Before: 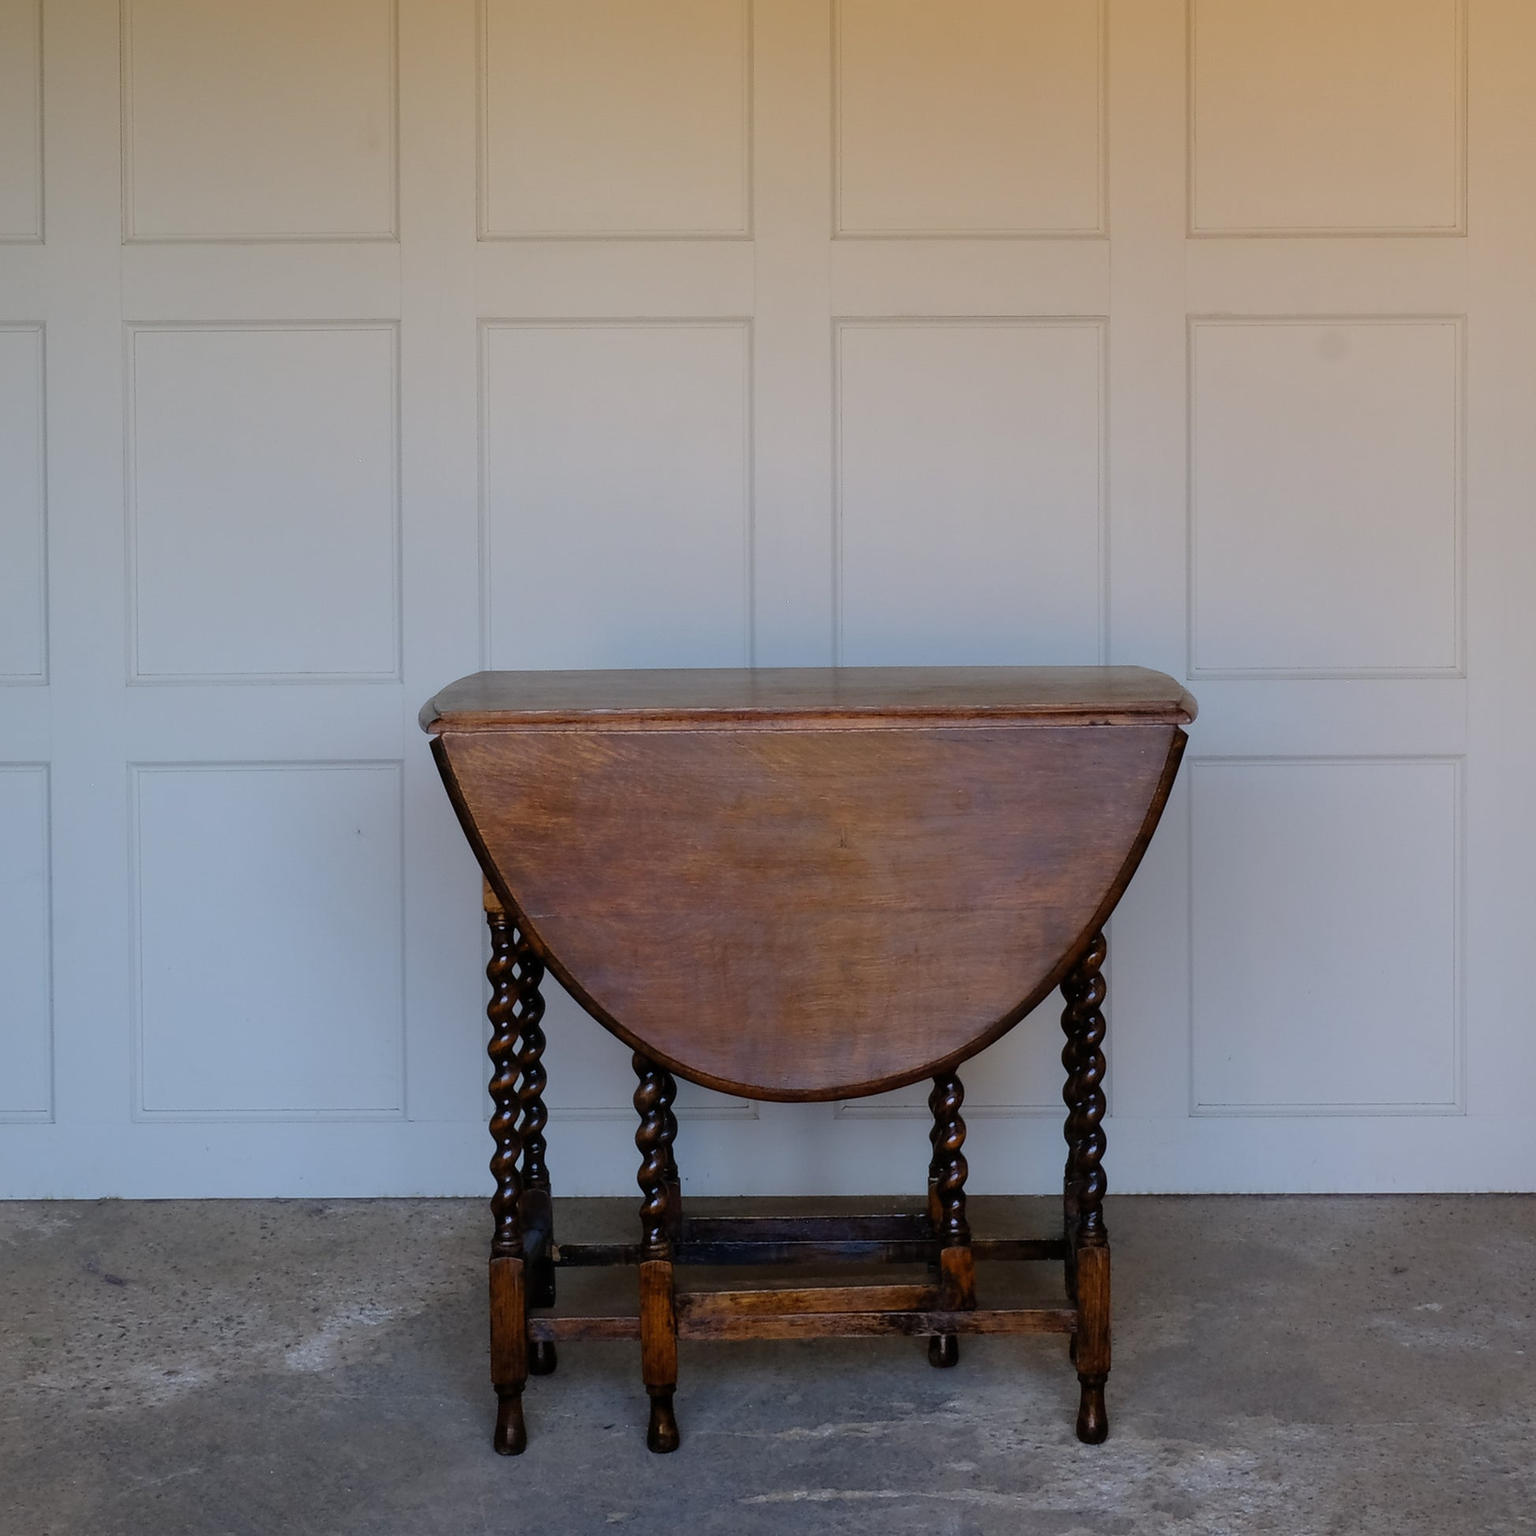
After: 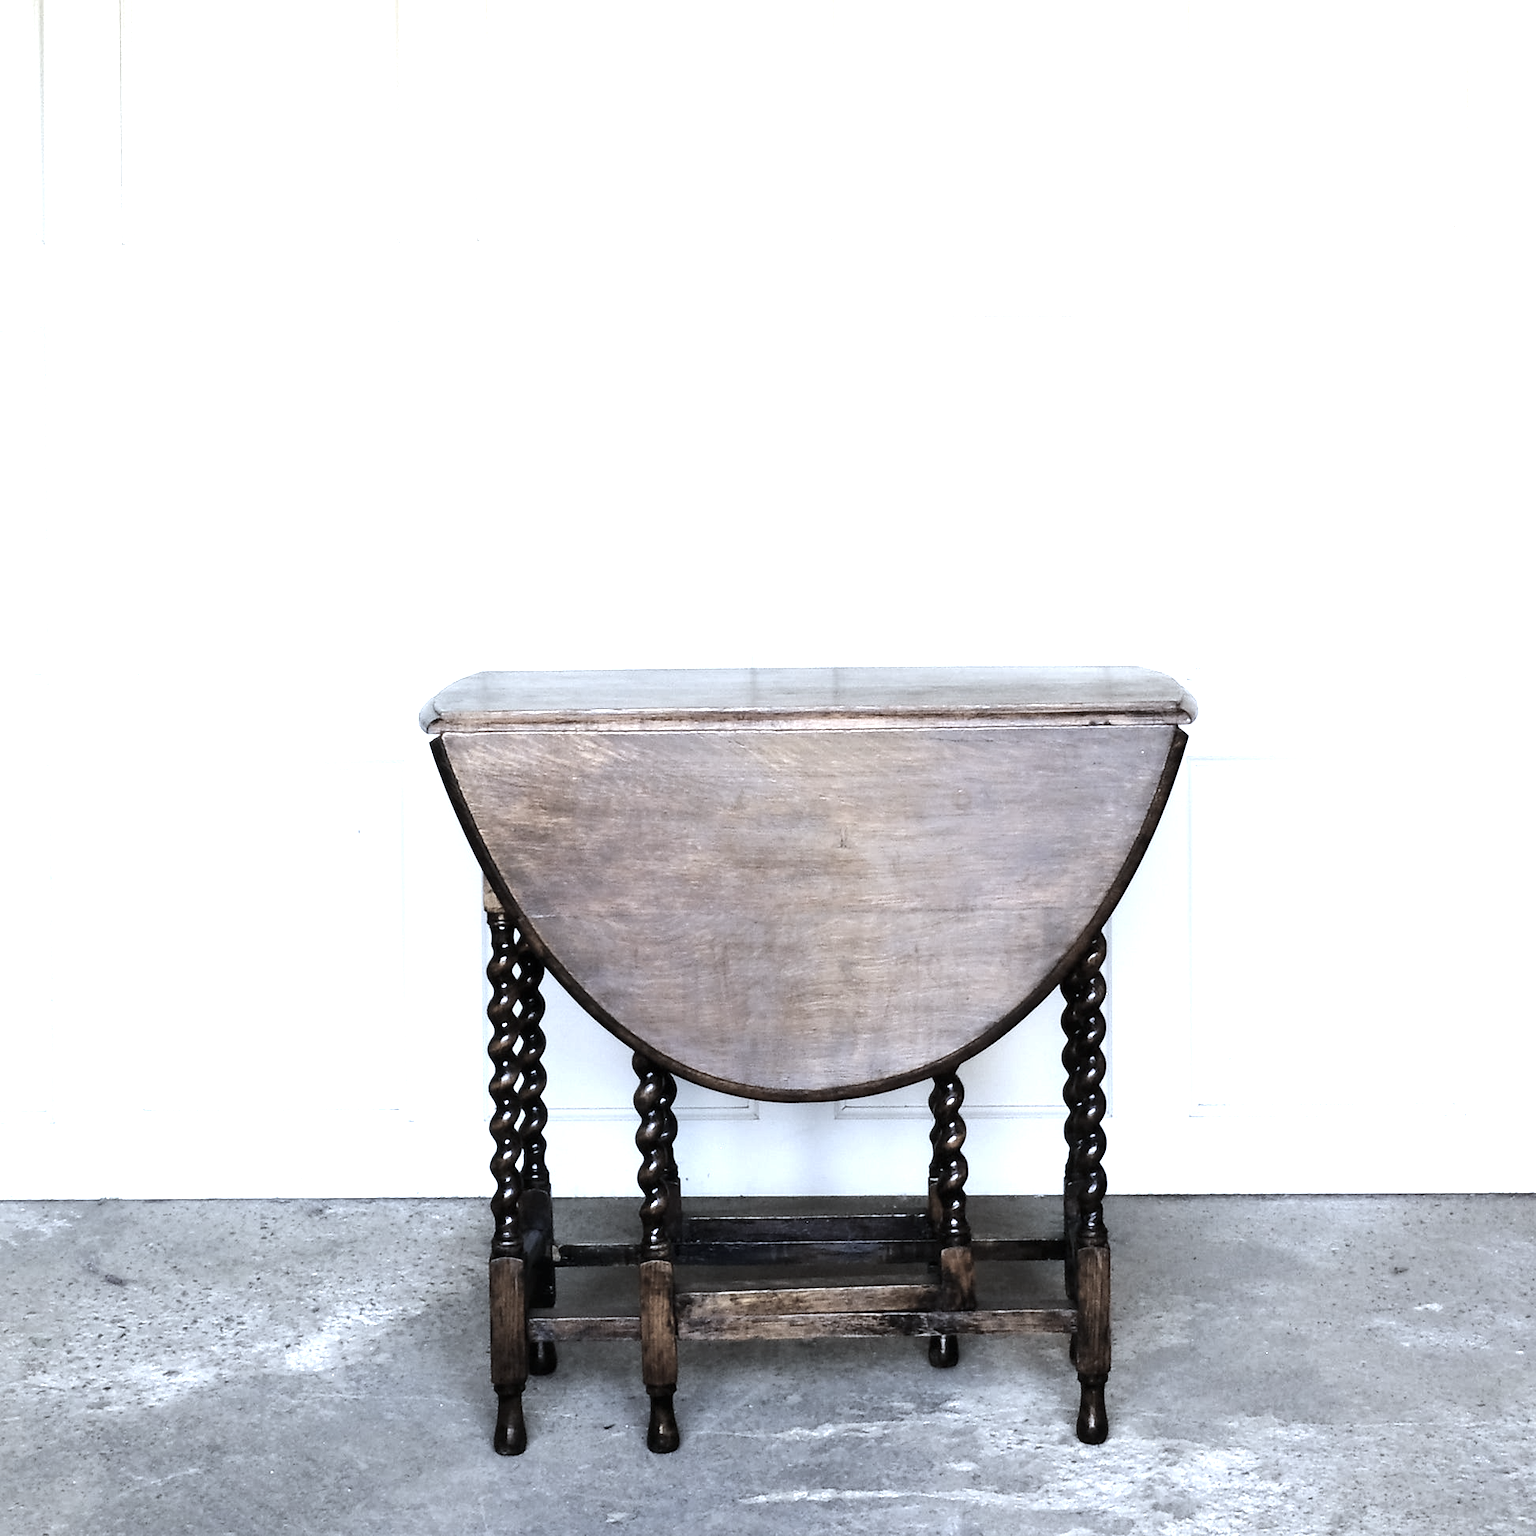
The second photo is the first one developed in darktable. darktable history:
tone equalizer: -8 EV -0.75 EV, -7 EV -0.7 EV, -6 EV -0.6 EV, -5 EV -0.4 EV, -3 EV 0.4 EV, -2 EV 0.6 EV, -1 EV 0.7 EV, +0 EV 0.75 EV, edges refinement/feathering 500, mask exposure compensation -1.57 EV, preserve details no
exposure: black level correction 0, exposure 1.55 EV, compensate exposure bias true, compensate highlight preservation false
color correction: saturation 0.3
color calibration: x 0.396, y 0.386, temperature 3669 K
